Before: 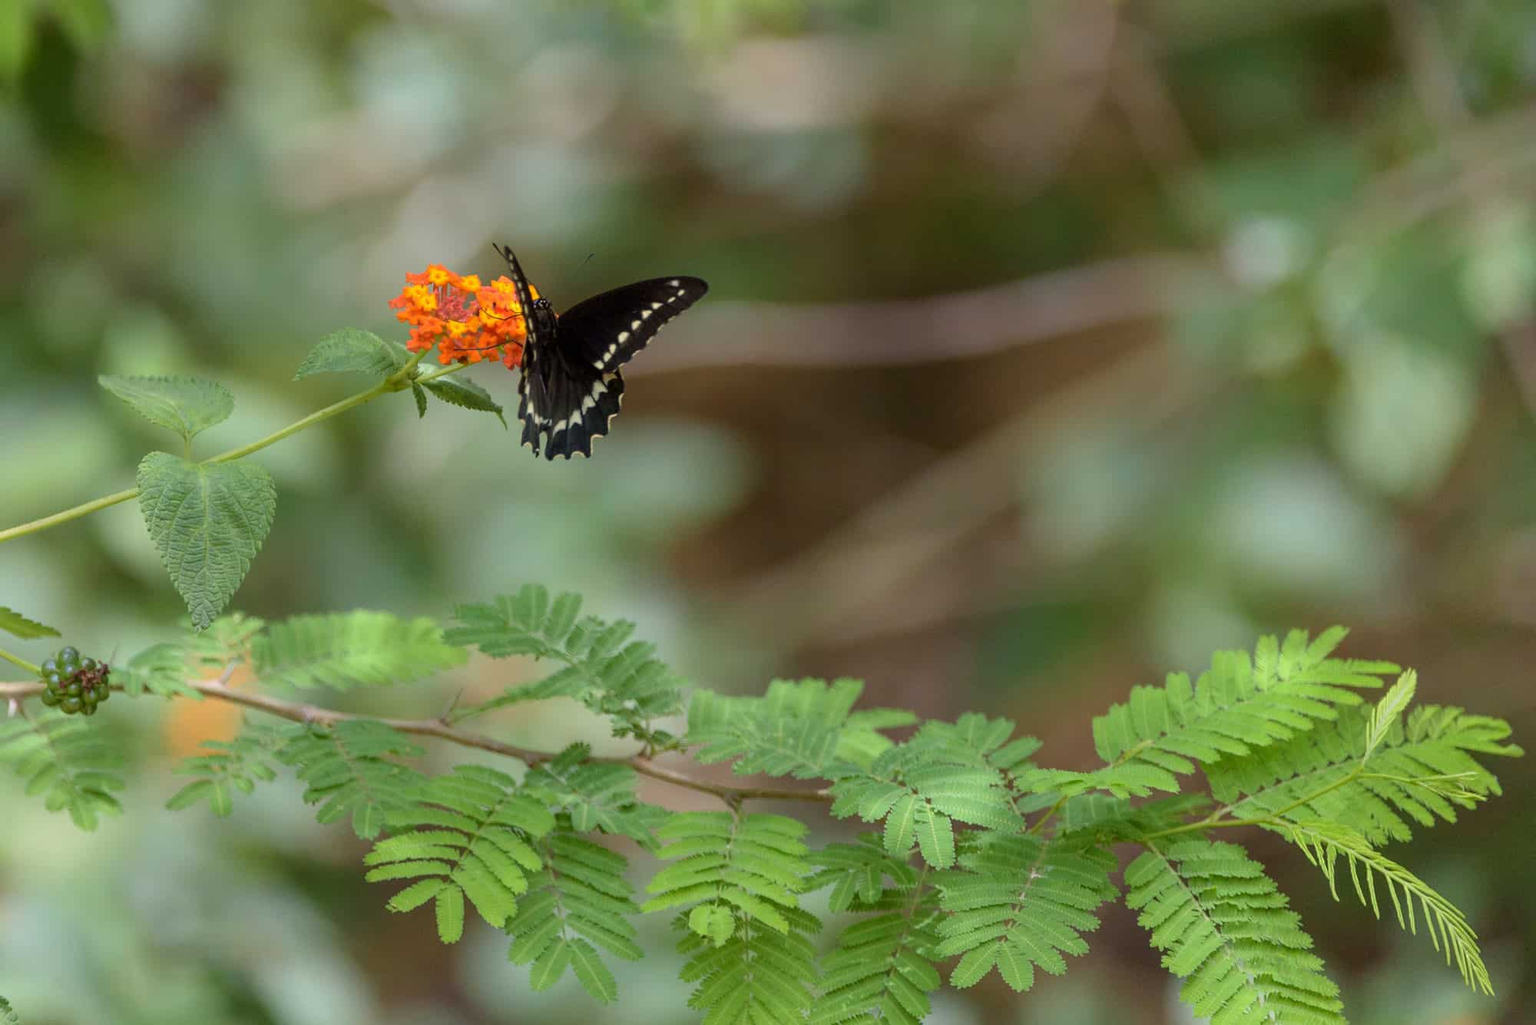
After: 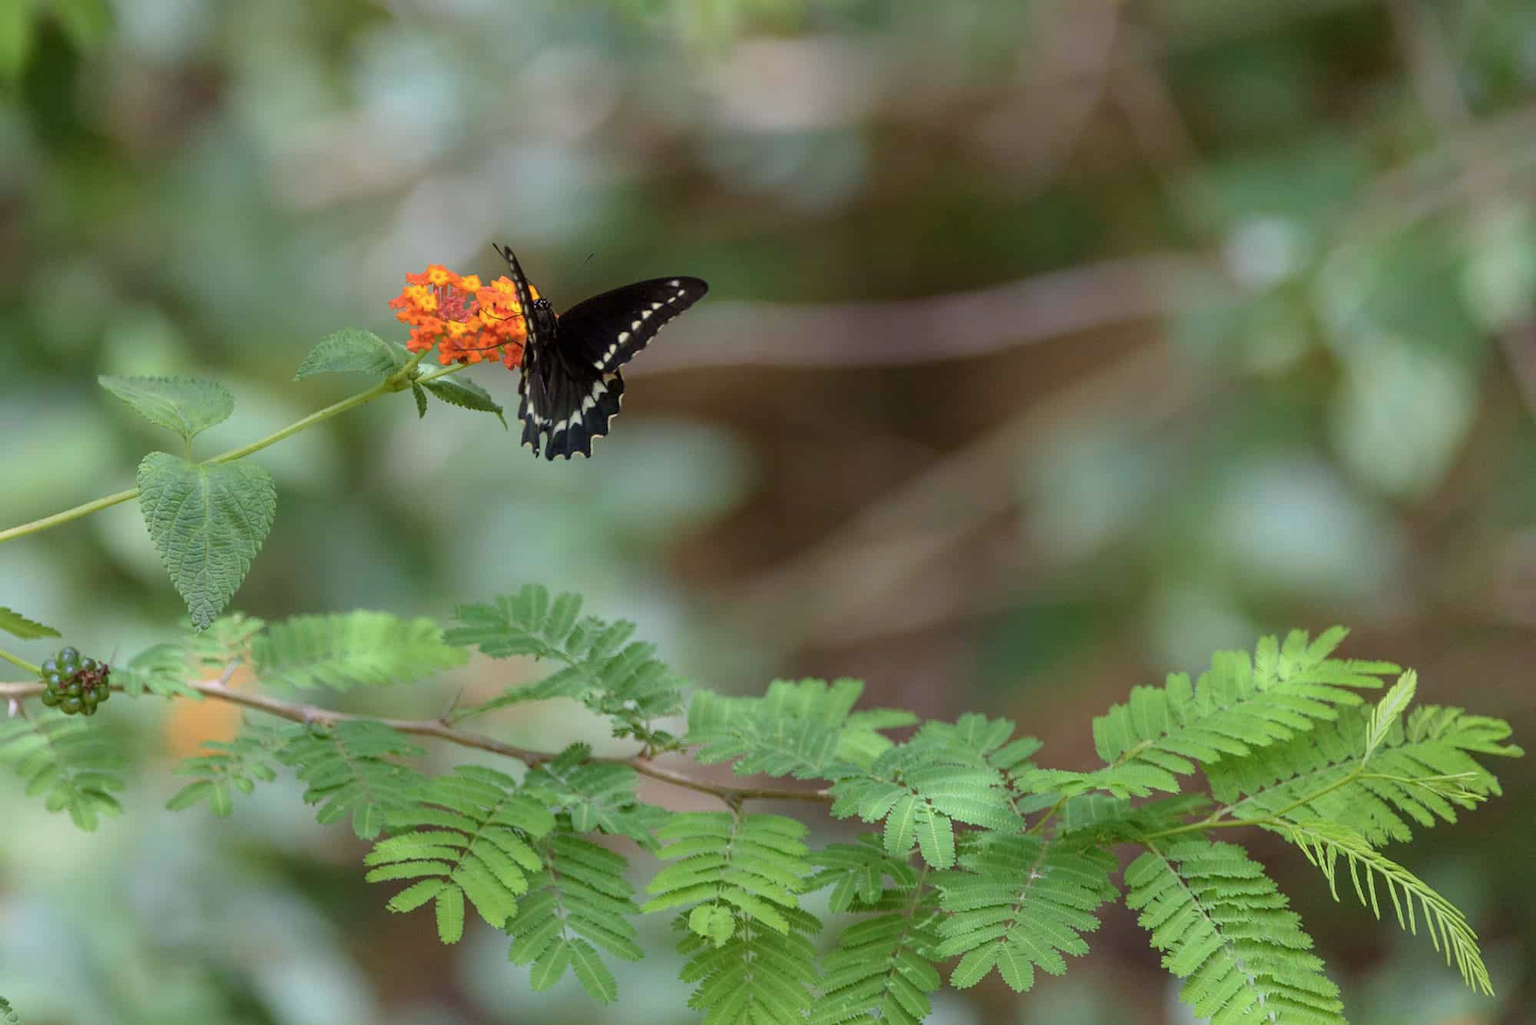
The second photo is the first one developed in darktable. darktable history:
color calibration: illuminant as shot in camera, x 0.358, y 0.373, temperature 4628.91 K, gamut compression 1.68
